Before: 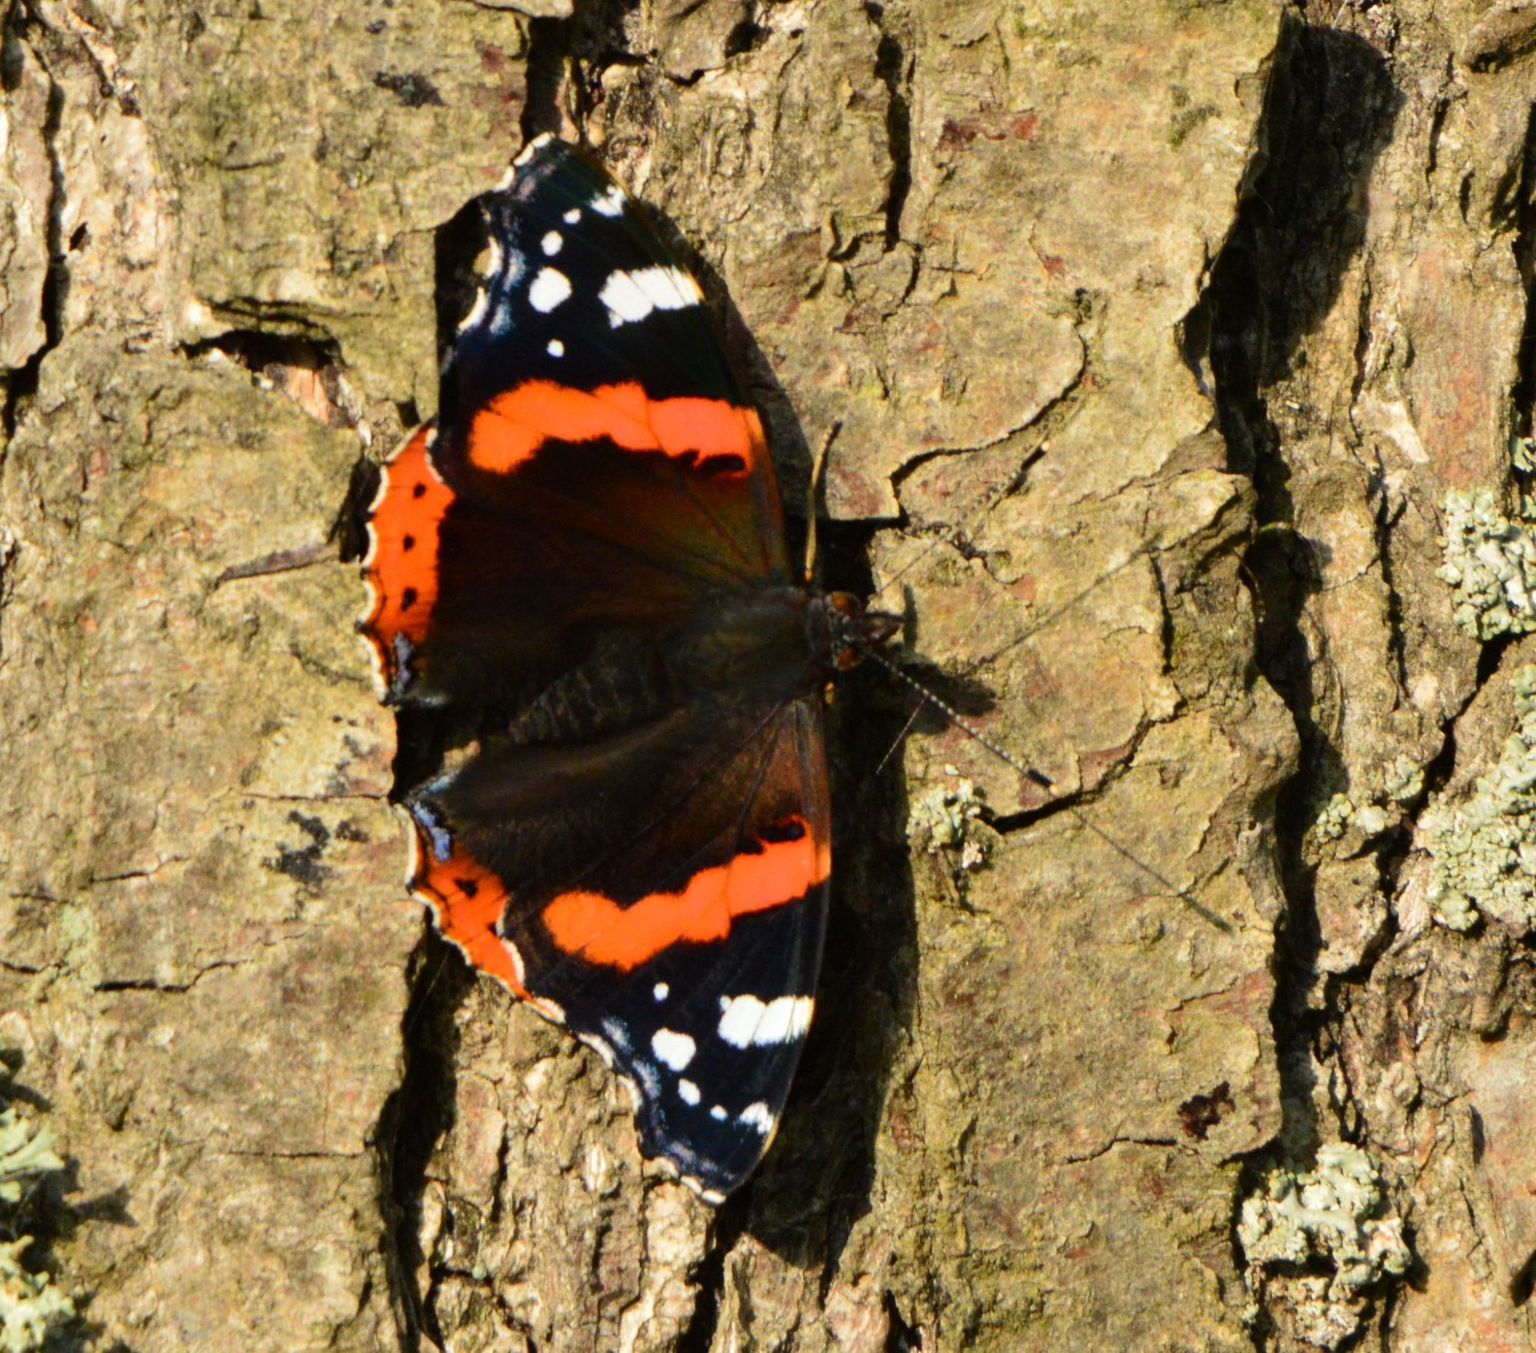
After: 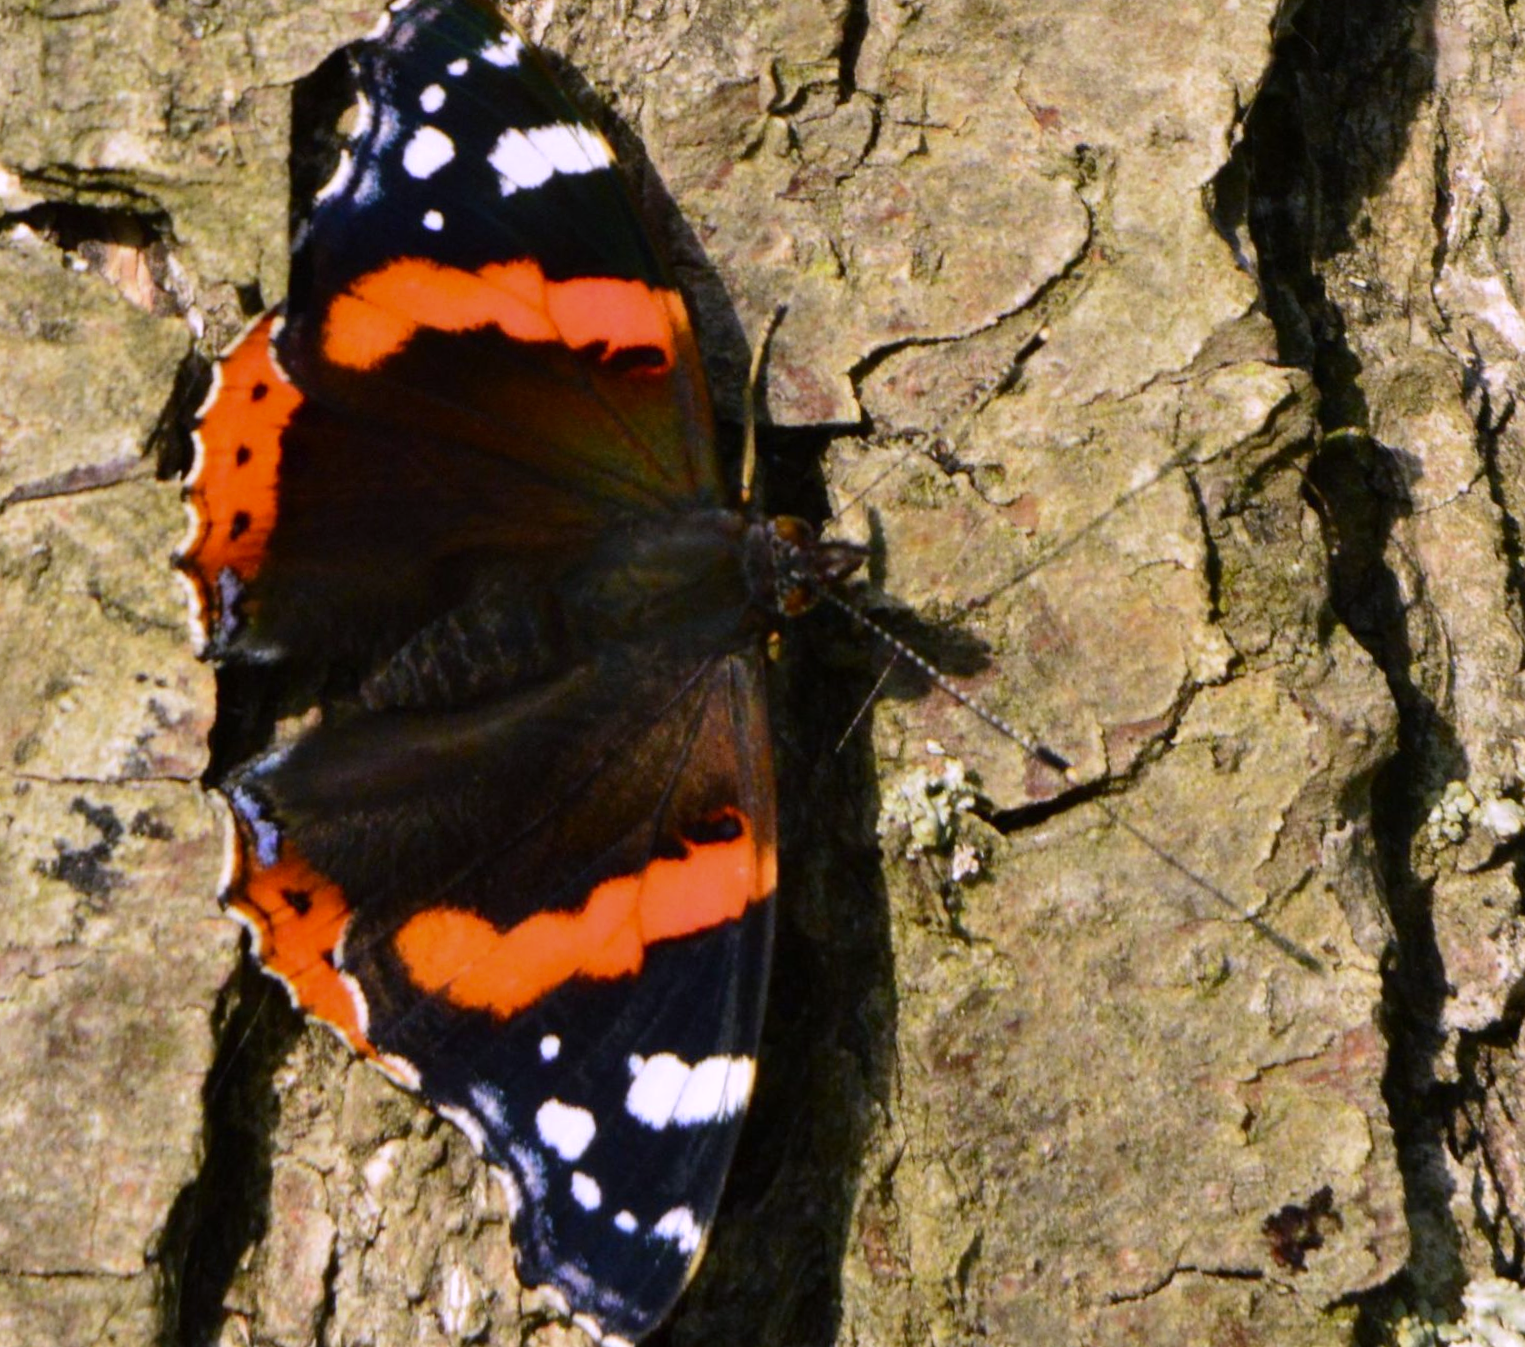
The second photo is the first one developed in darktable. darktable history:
rotate and perspective: rotation 0.128°, lens shift (vertical) -0.181, lens shift (horizontal) -0.044, shear 0.001, automatic cropping off
color correction: highlights a* 11.96, highlights b* 11.58
crop and rotate: left 17.046%, top 10.659%, right 12.989%, bottom 14.553%
white balance: red 0.871, blue 1.249
